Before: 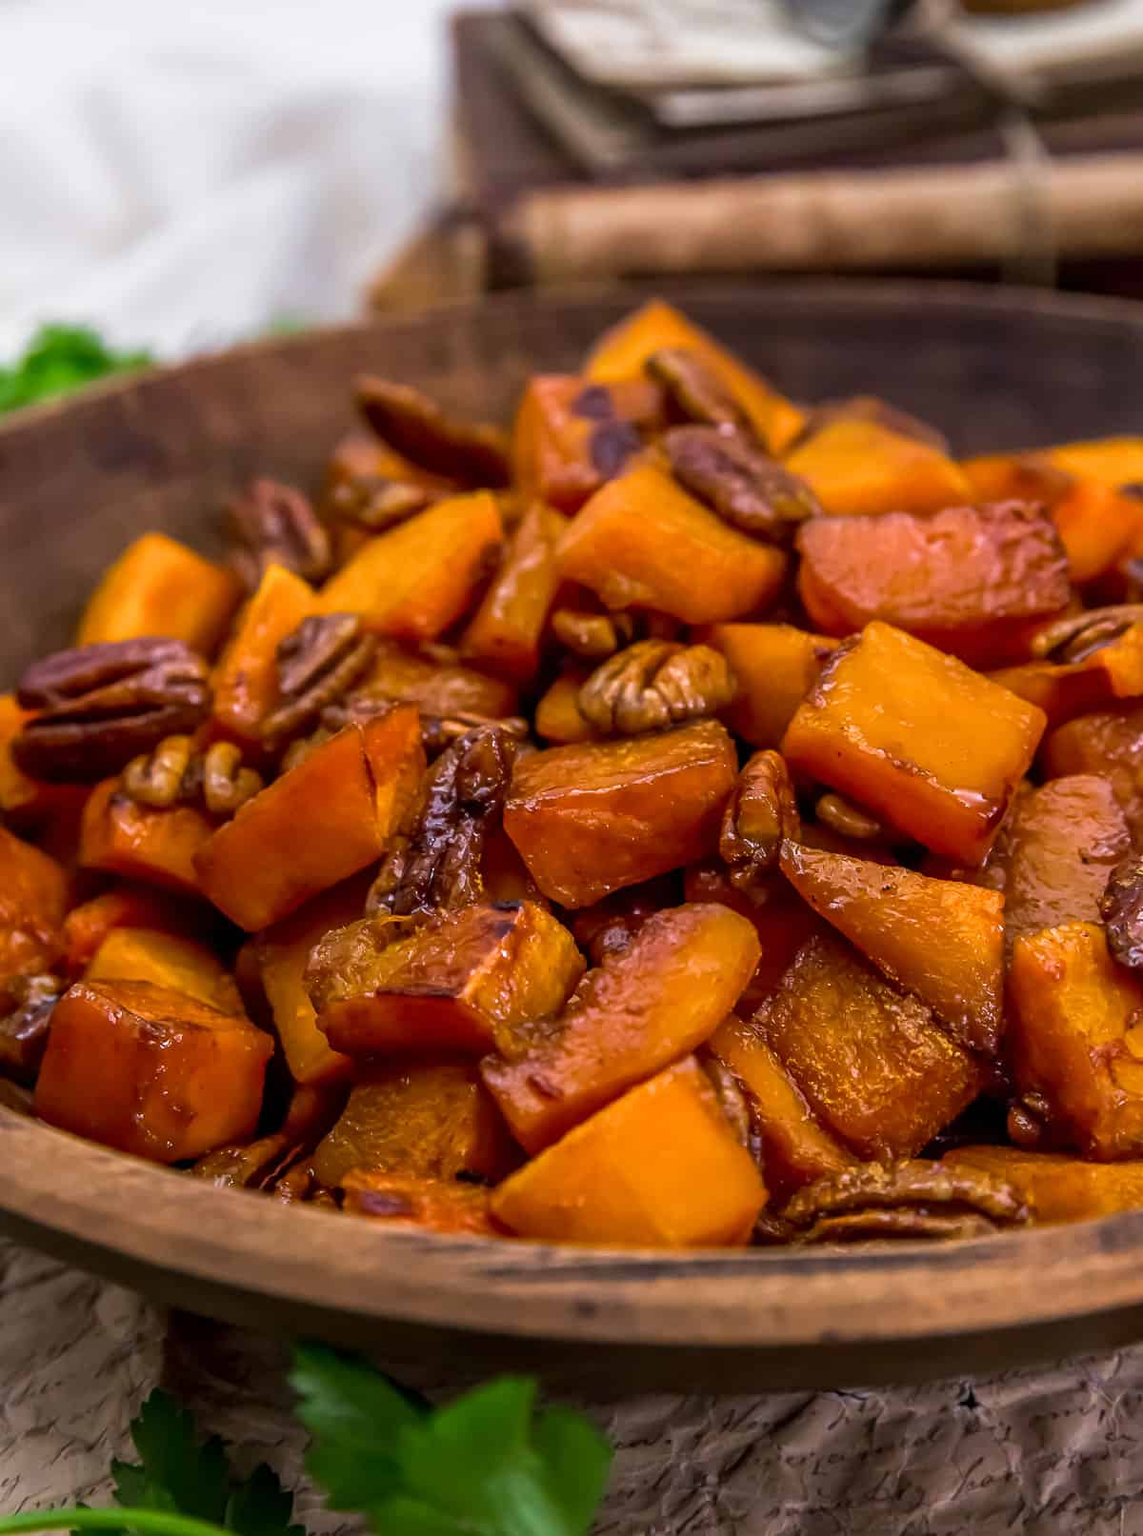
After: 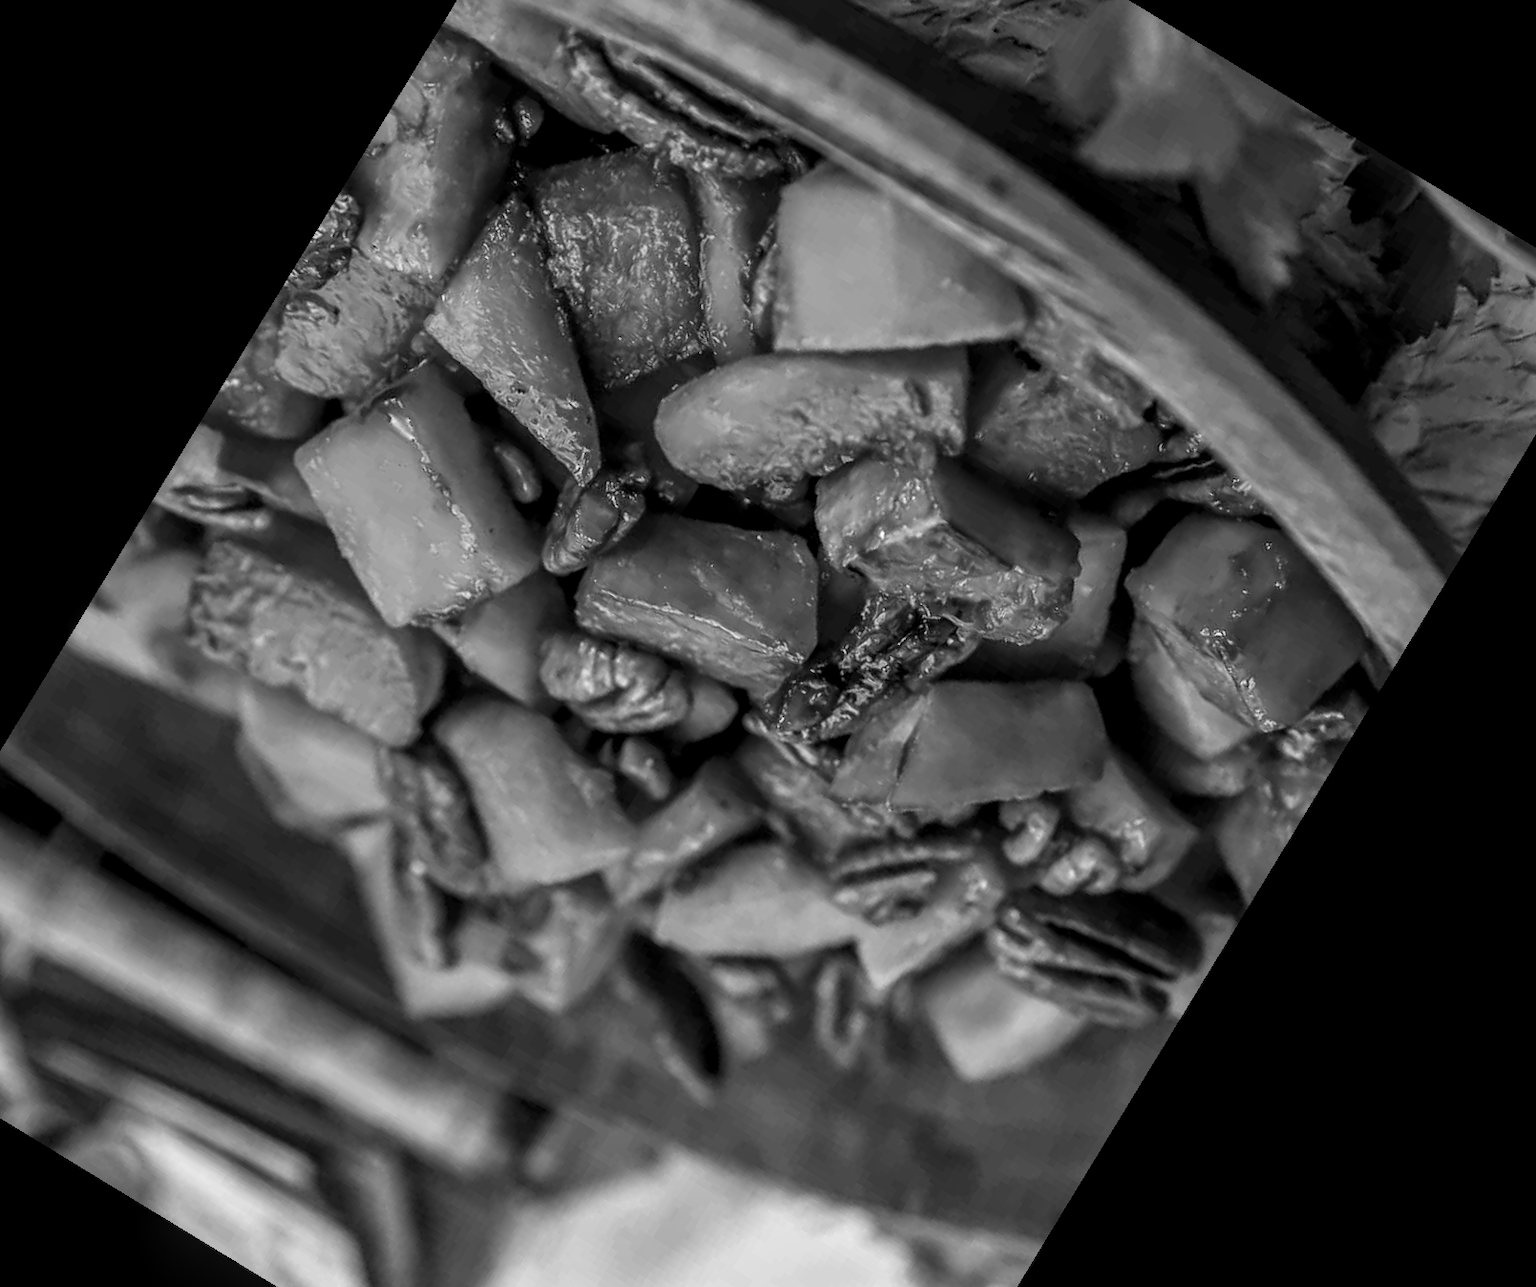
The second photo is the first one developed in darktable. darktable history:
local contrast: detail 130%
crop and rotate: angle 148.68°, left 9.111%, top 15.603%, right 4.588%, bottom 17.041%
monochrome: on, module defaults
white balance: red 0.871, blue 1.249
